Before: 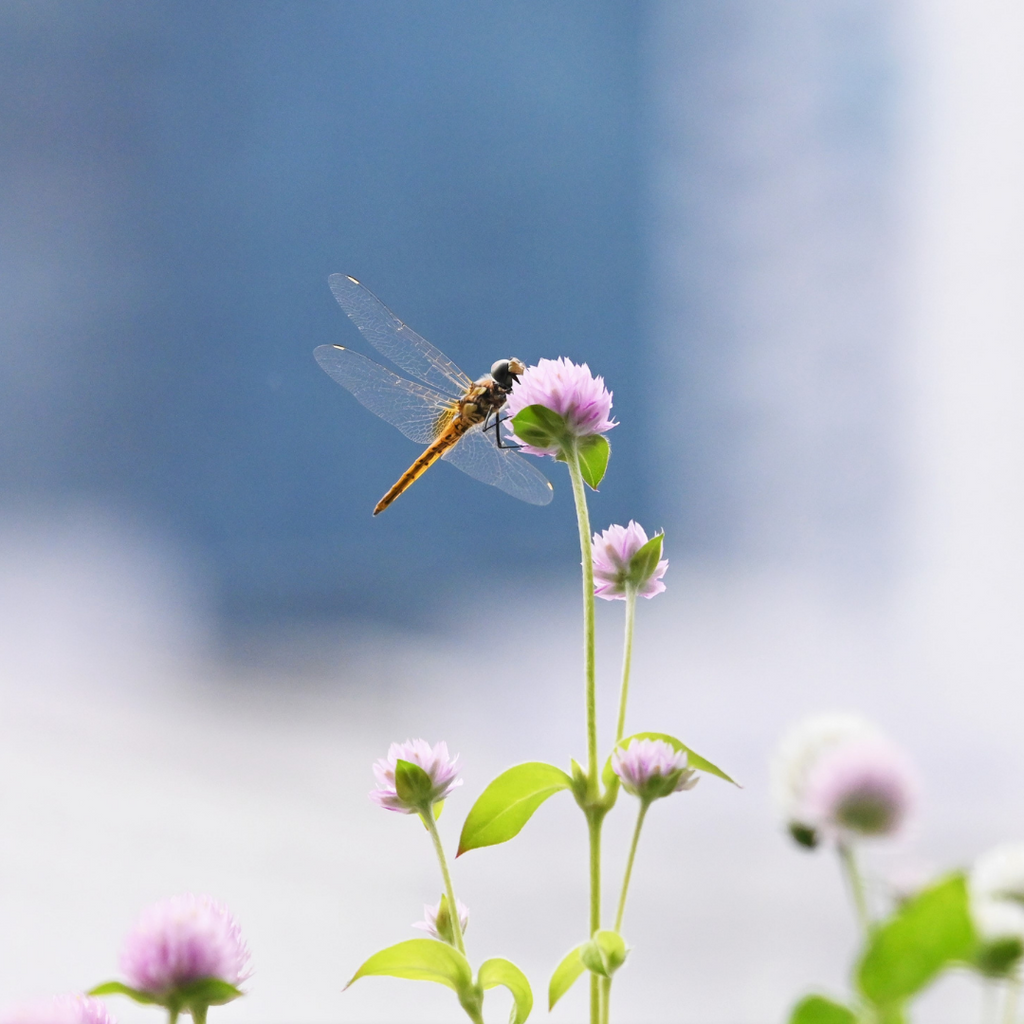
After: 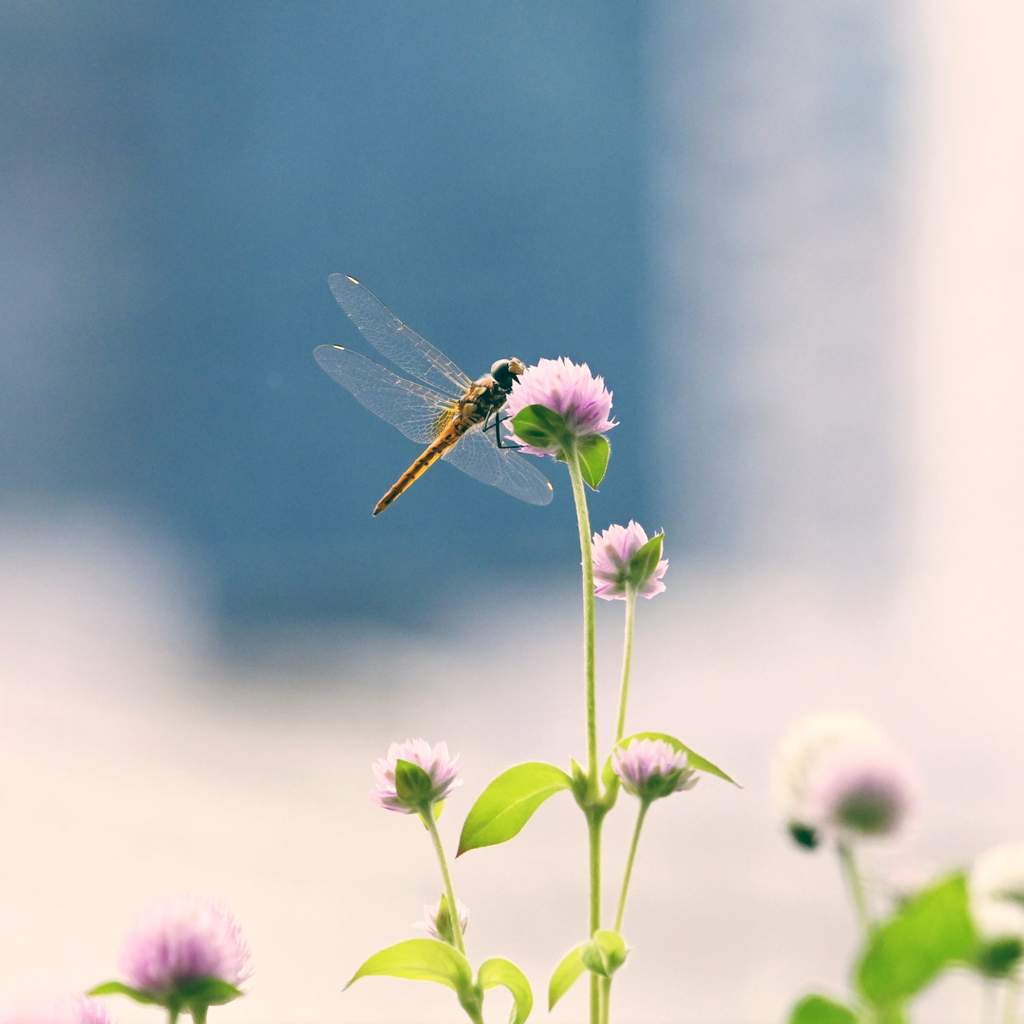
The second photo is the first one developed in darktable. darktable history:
color balance: lift [1.005, 0.99, 1.007, 1.01], gamma [1, 0.979, 1.011, 1.021], gain [0.923, 1.098, 1.025, 0.902], input saturation 90.45%, contrast 7.73%, output saturation 105.91%
